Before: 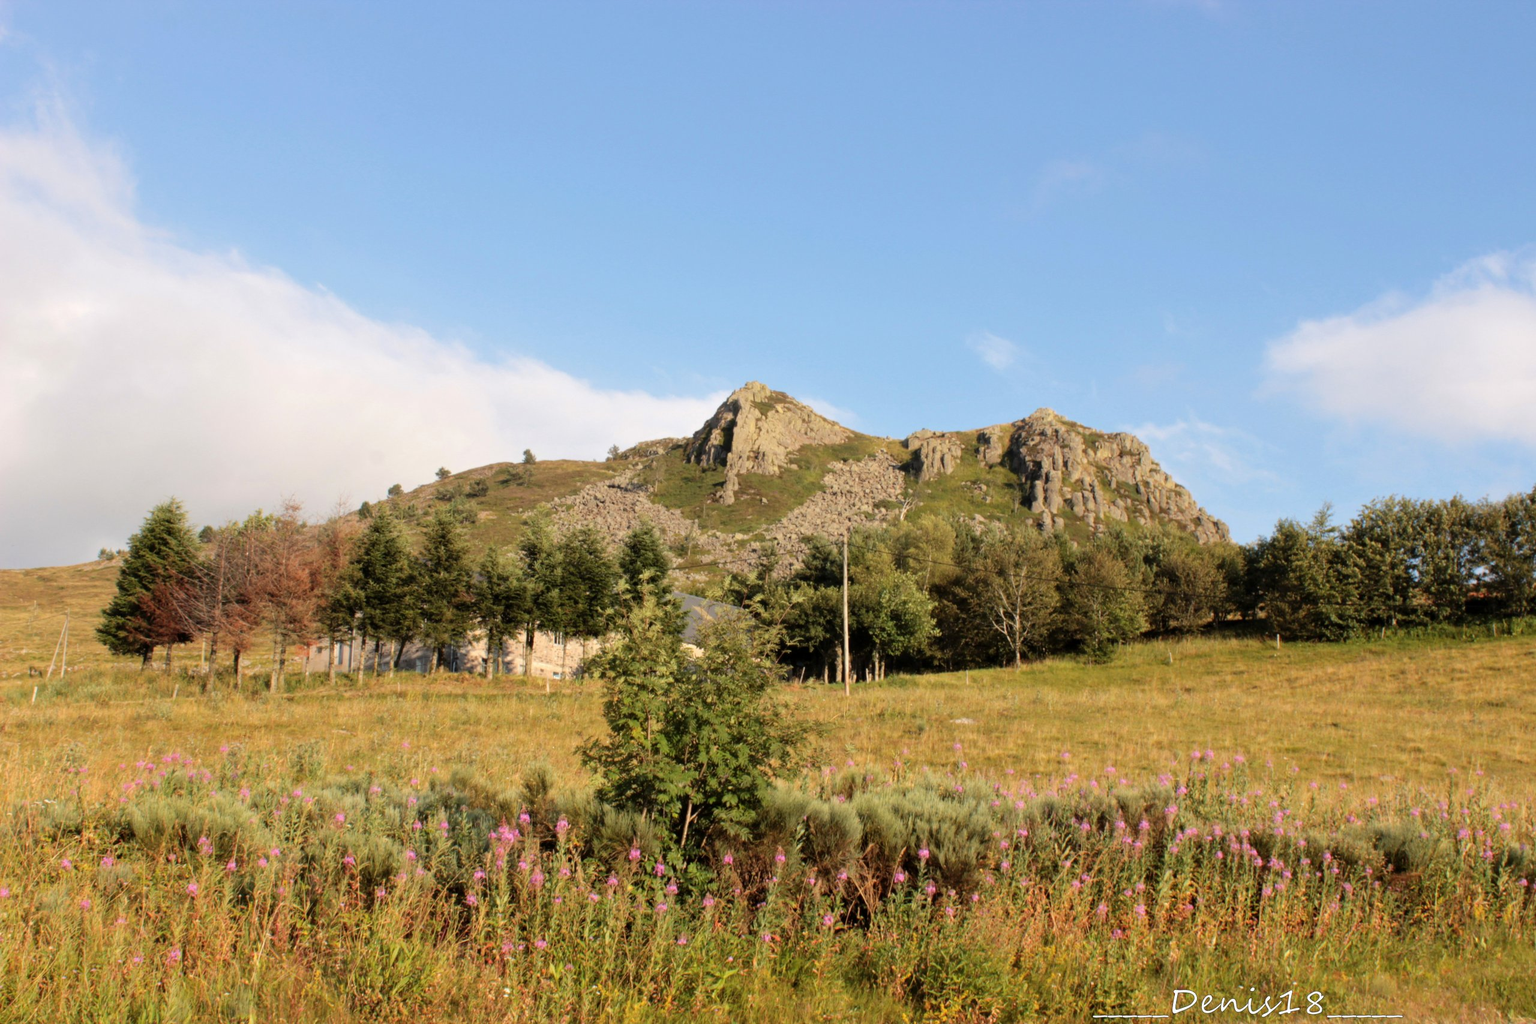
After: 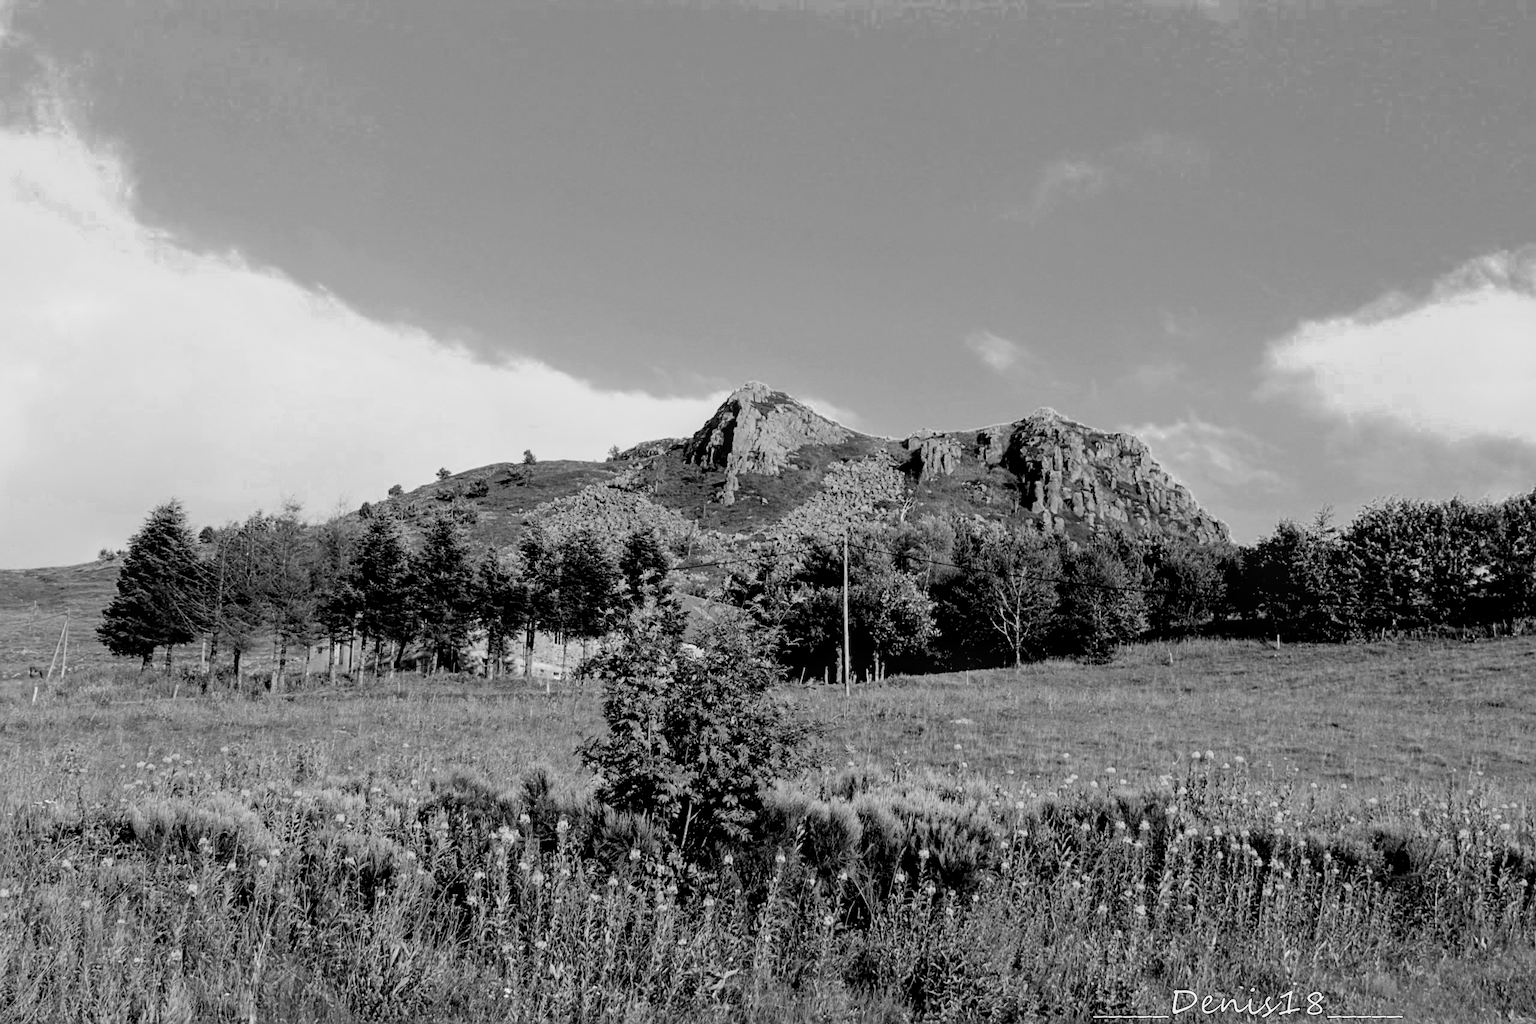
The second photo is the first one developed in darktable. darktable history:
tone equalizer: -8 EV -1.09 EV, -7 EV -0.987 EV, -6 EV -0.845 EV, -5 EV -0.543 EV, -3 EV 0.601 EV, -2 EV 0.892 EV, -1 EV 0.986 EV, +0 EV 1.06 EV, edges refinement/feathering 500, mask exposure compensation -1.57 EV, preserve details no
local contrast: on, module defaults
sharpen: on, module defaults
filmic rgb: black relative exposure -4.77 EV, white relative exposure 4.02 EV, hardness 2.84, add noise in highlights 0, color science v3 (2019), use custom middle-gray values true, contrast in highlights soft
exposure: exposure -0.261 EV, compensate highlight preservation false
color zones: curves: ch0 [(0.002, 0.589) (0.107, 0.484) (0.146, 0.249) (0.217, 0.352) (0.309, 0.525) (0.39, 0.404) (0.455, 0.169) (0.597, 0.055) (0.724, 0.212) (0.775, 0.691) (0.869, 0.571) (1, 0.587)]; ch1 [(0, 0) (0.143, 0) (0.286, 0) (0.429, 0) (0.571, 0) (0.714, 0) (0.857, 0)]
